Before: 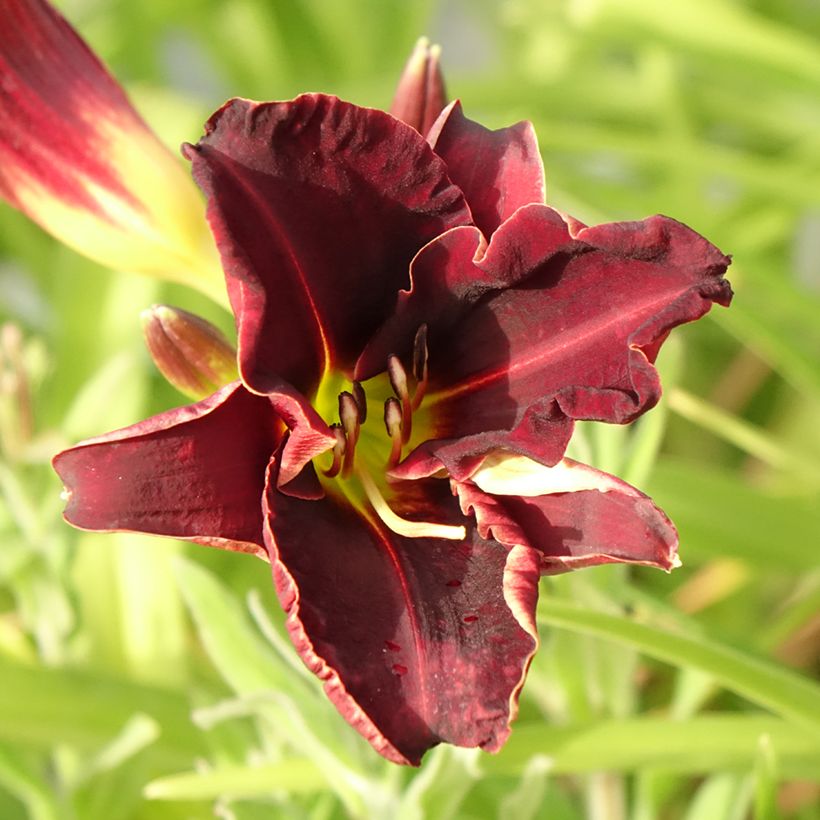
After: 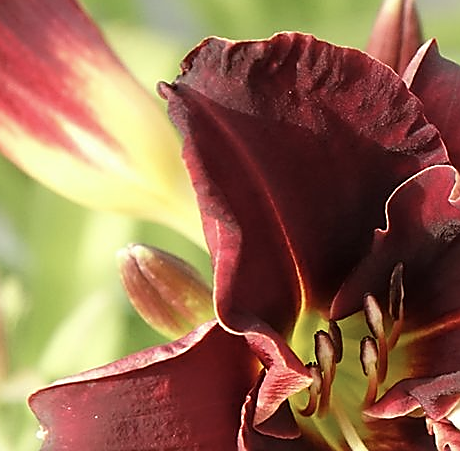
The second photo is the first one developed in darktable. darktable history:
sharpen: radius 1.388, amount 1.258, threshold 0.744
color zones: curves: ch0 [(0, 0.5) (0.143, 0.5) (0.286, 0.5) (0.429, 0.504) (0.571, 0.5) (0.714, 0.509) (0.857, 0.5) (1, 0.5)]; ch1 [(0, 0.425) (0.143, 0.425) (0.286, 0.375) (0.429, 0.405) (0.571, 0.5) (0.714, 0.47) (0.857, 0.425) (1, 0.435)]; ch2 [(0, 0.5) (0.143, 0.5) (0.286, 0.5) (0.429, 0.517) (0.571, 0.5) (0.714, 0.51) (0.857, 0.5) (1, 0.5)]
crop and rotate: left 3.04%, top 7.523%, right 40.851%, bottom 37.418%
